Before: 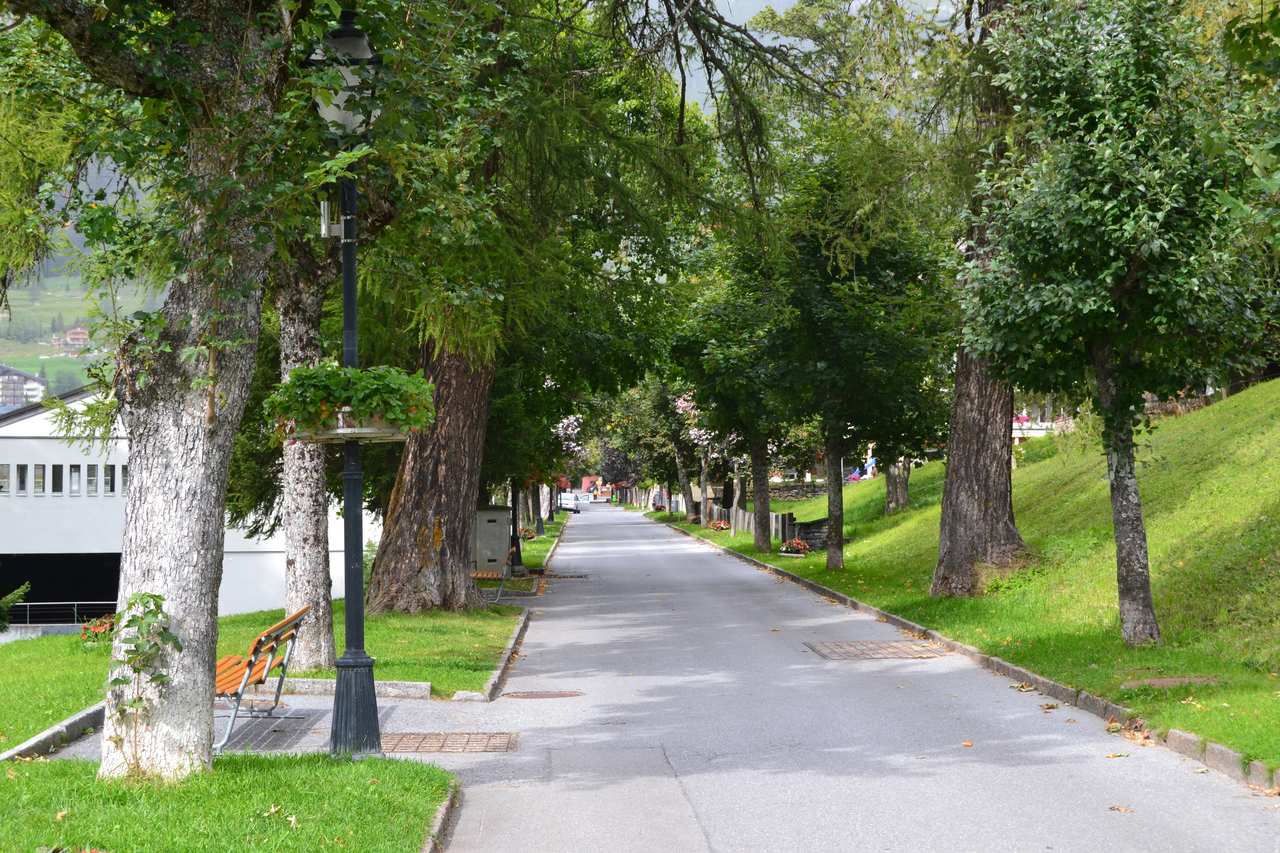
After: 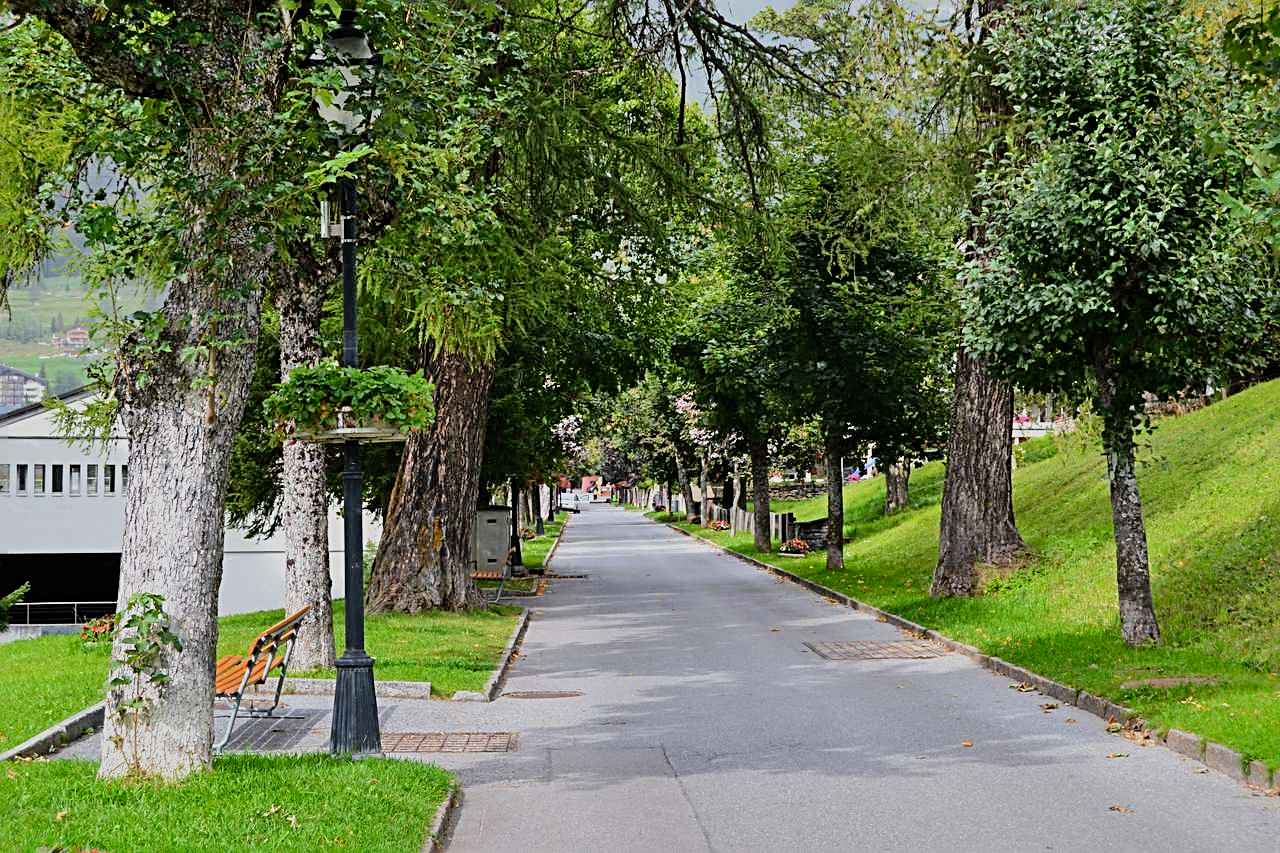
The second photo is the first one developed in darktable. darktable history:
filmic rgb: black relative exposure -7.65 EV, white relative exposure 4.56 EV, threshold 2.99 EV, hardness 3.61, contrast 1.052, iterations of high-quality reconstruction 0, enable highlight reconstruction true
shadows and highlights: shadows 59.53, highlights -60.52, highlights color adjustment 40.6%, soften with gaussian
contrast brightness saturation: contrast 0.039, saturation 0.161
sharpen: radius 3.018, amount 0.773
